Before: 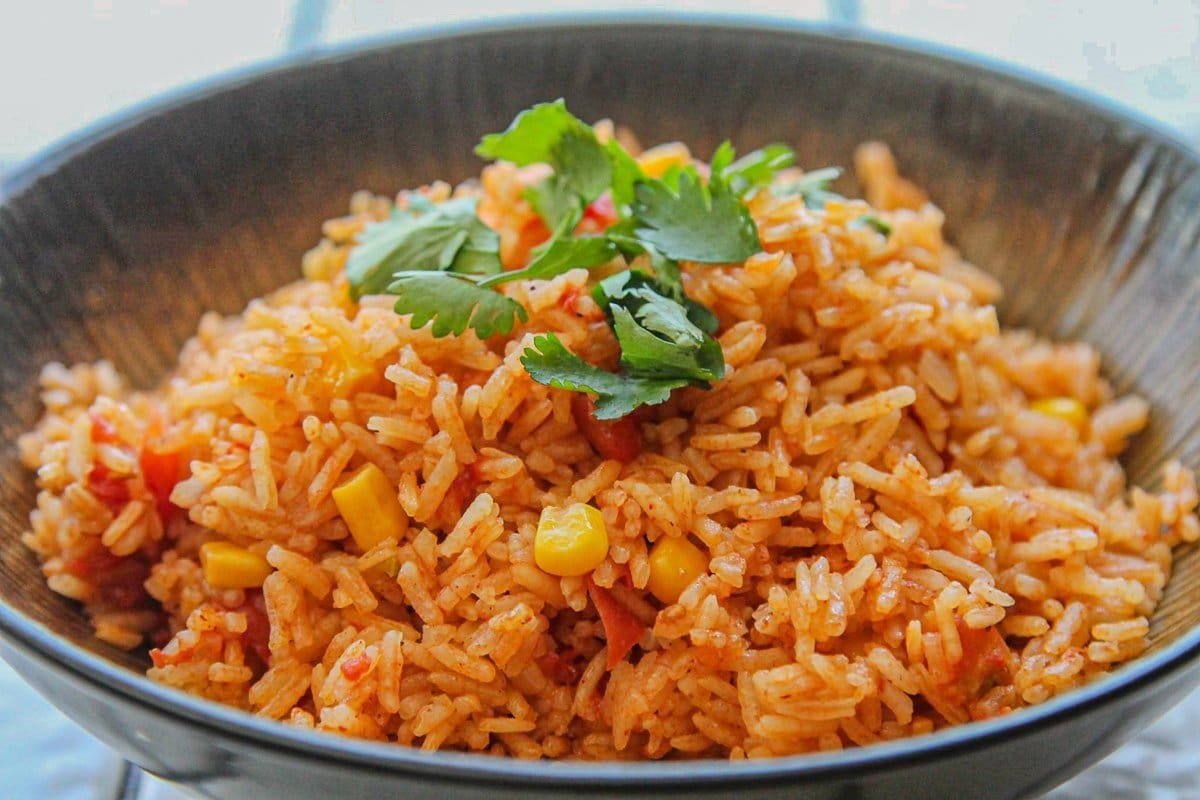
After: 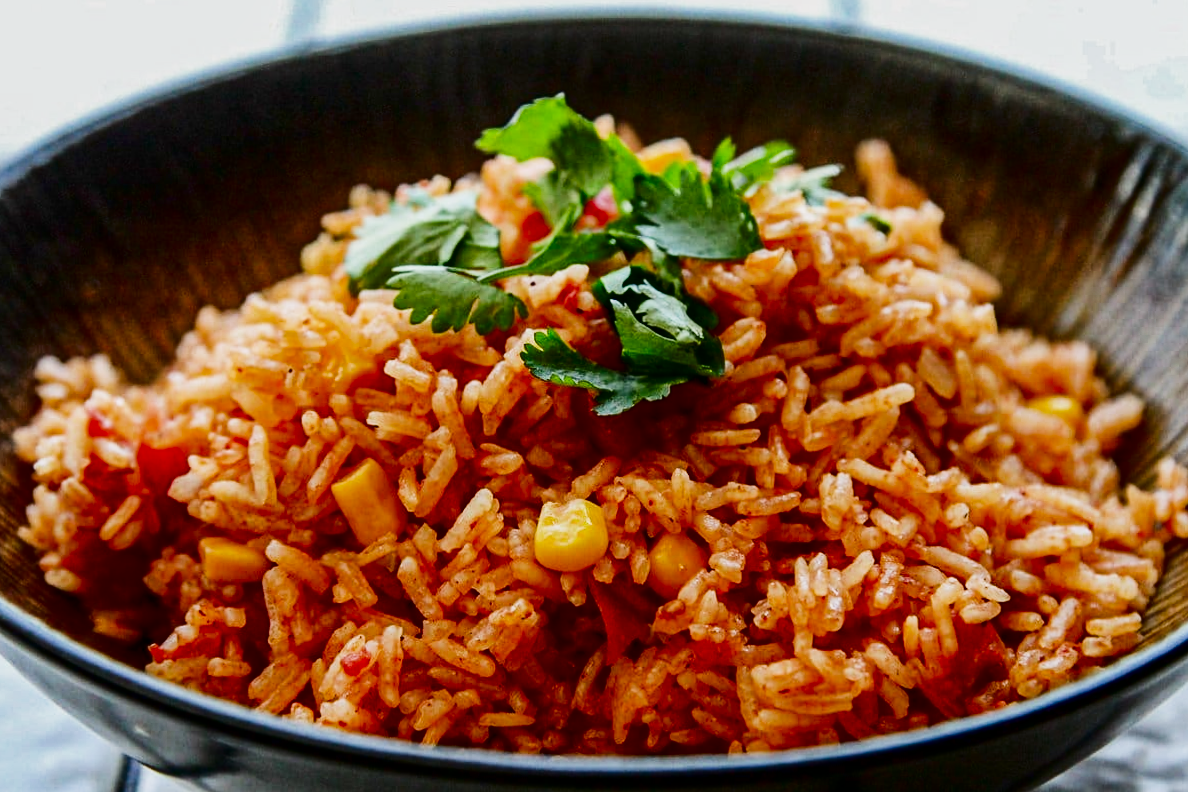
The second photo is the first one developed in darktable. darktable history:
local contrast: mode bilateral grid, contrast 10, coarseness 25, detail 115%, midtone range 0.2
contrast brightness saturation: contrast 0.09, brightness -0.59, saturation 0.17
sigmoid: contrast 1.22, skew 0.65
rotate and perspective: rotation 0.174°, lens shift (vertical) 0.013, lens shift (horizontal) 0.019, shear 0.001, automatic cropping original format, crop left 0.007, crop right 0.991, crop top 0.016, crop bottom 0.997
tone equalizer: -8 EV -1.08 EV, -7 EV -1.01 EV, -6 EV -0.867 EV, -5 EV -0.578 EV, -3 EV 0.578 EV, -2 EV 0.867 EV, -1 EV 1.01 EV, +0 EV 1.08 EV, edges refinement/feathering 500, mask exposure compensation -1.57 EV, preserve details no
